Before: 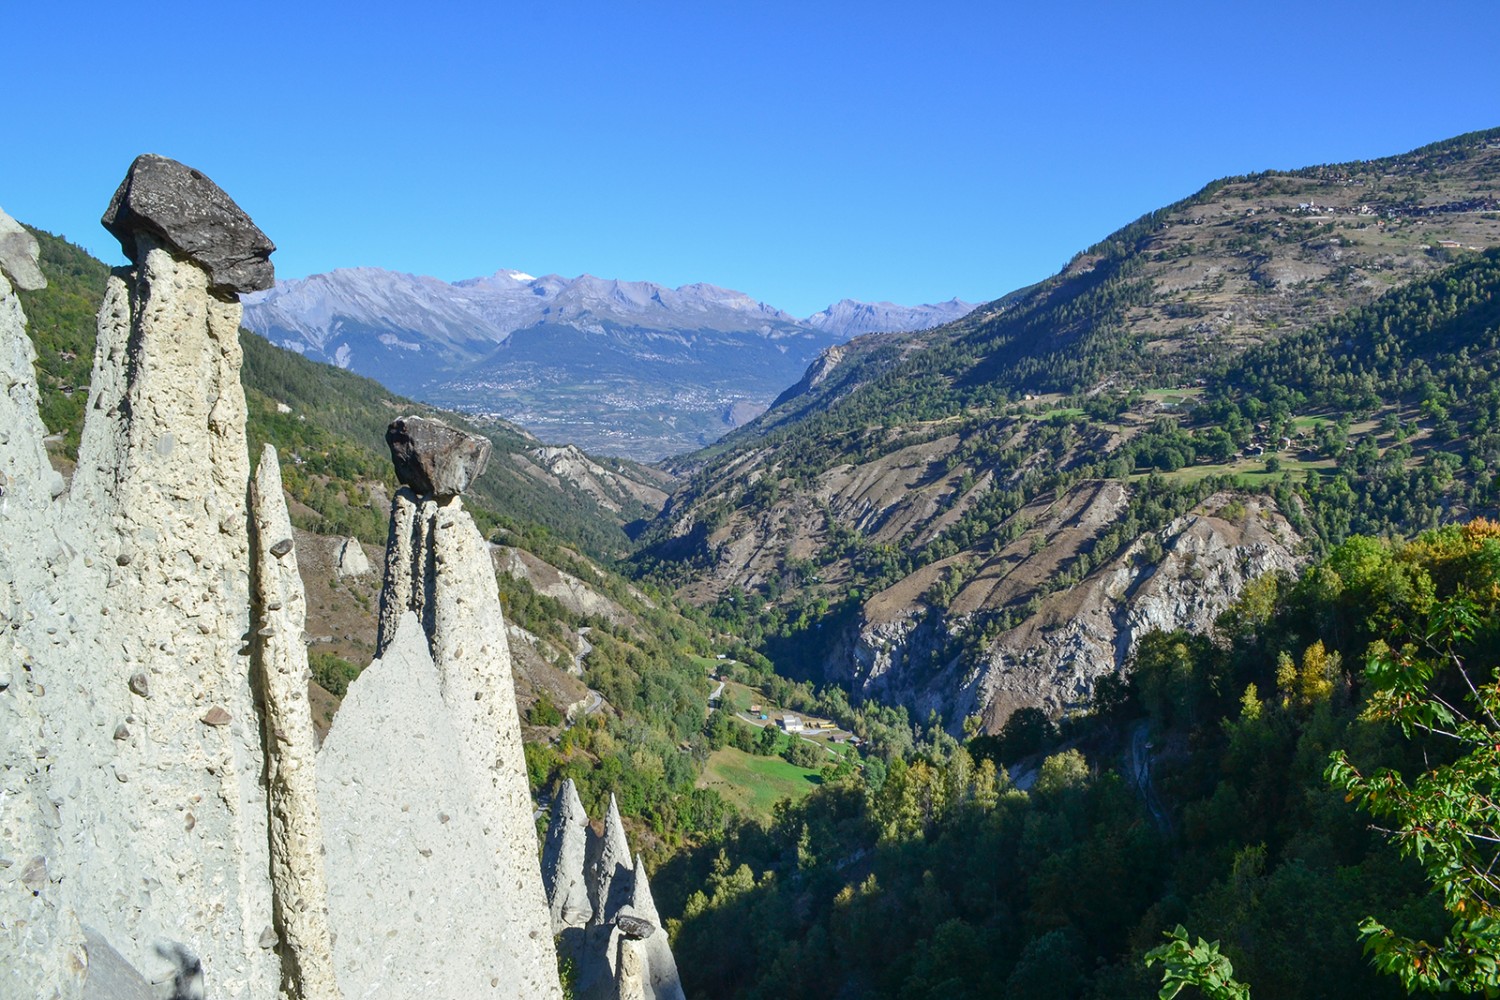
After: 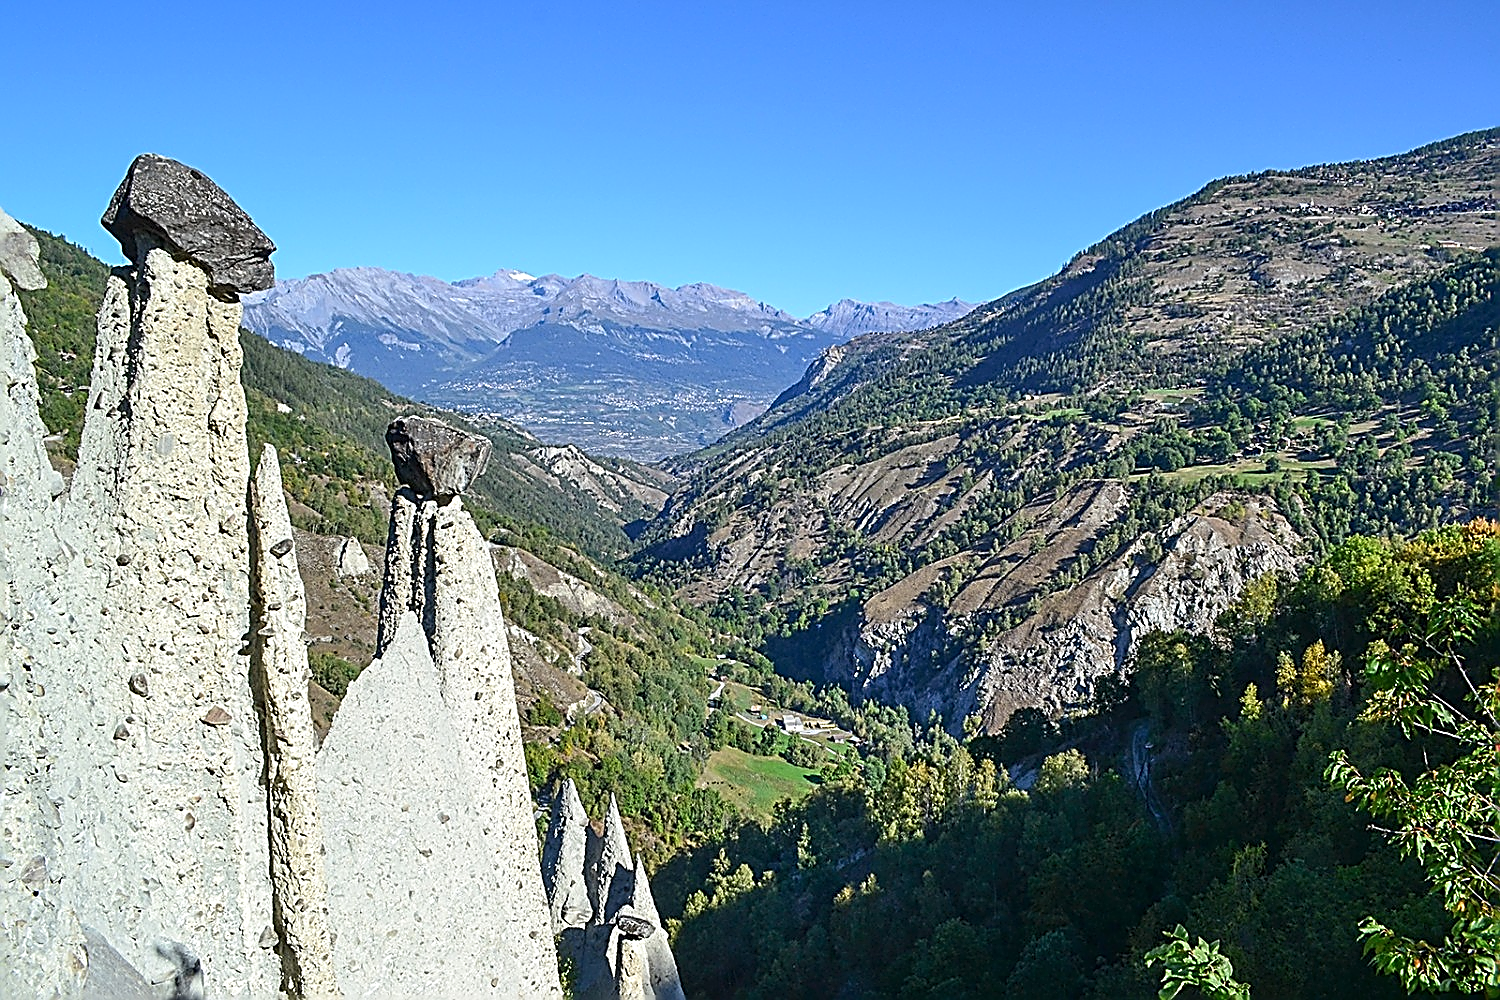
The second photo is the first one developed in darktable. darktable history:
exposure: exposure 0.127 EV, compensate highlight preservation false
sharpen: amount 2
